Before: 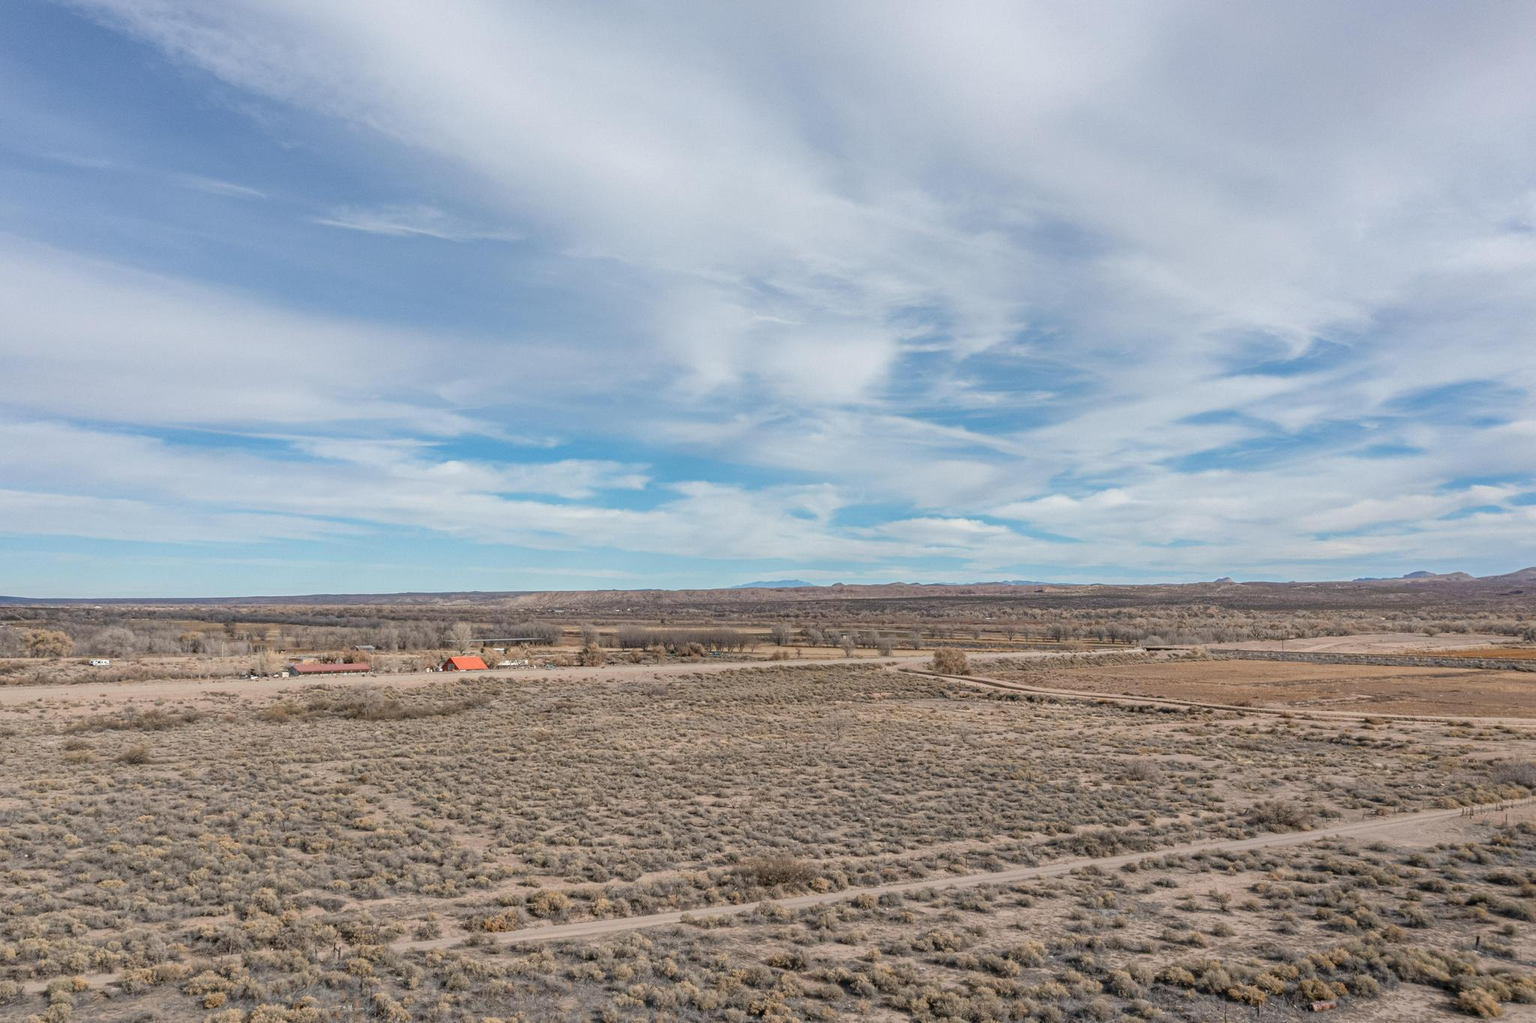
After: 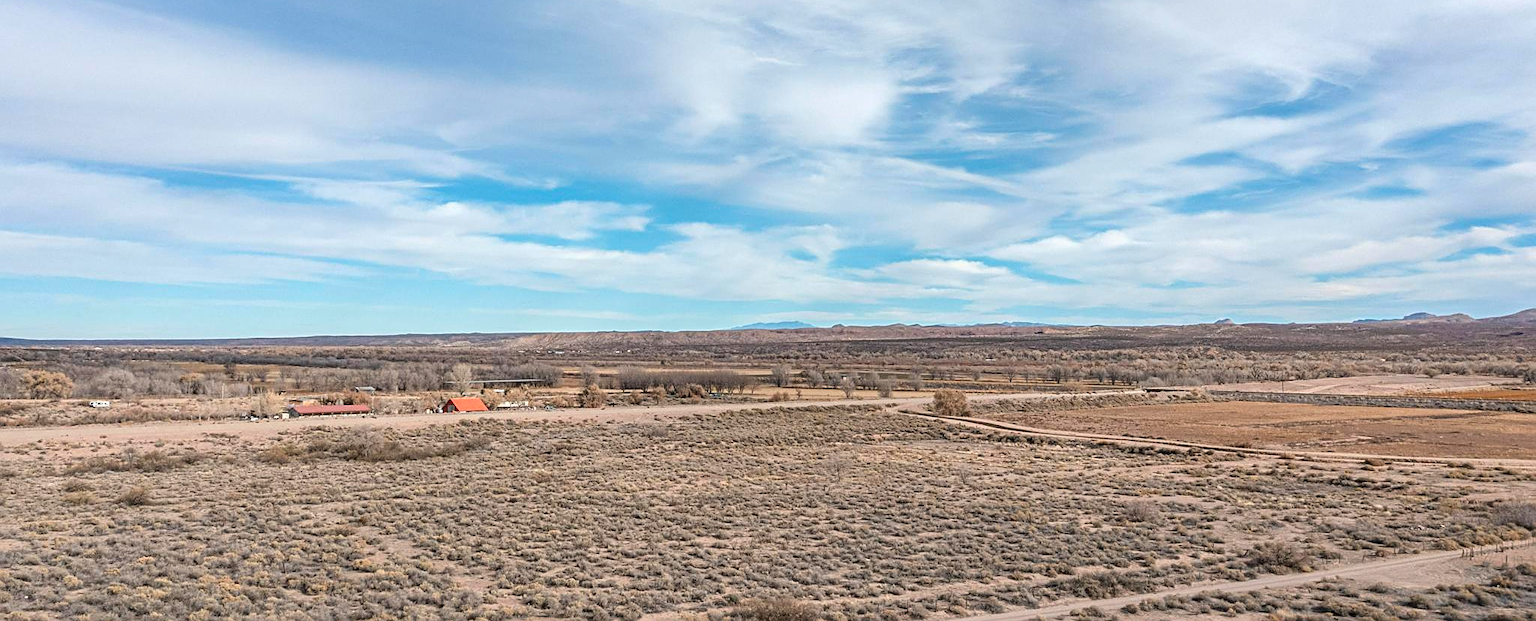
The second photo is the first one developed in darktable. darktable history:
crop and rotate: top 25.314%, bottom 13.947%
tone curve: curves: ch0 [(0, 0) (0.003, 0.002) (0.011, 0.009) (0.025, 0.02) (0.044, 0.036) (0.069, 0.057) (0.1, 0.081) (0.136, 0.115) (0.177, 0.153) (0.224, 0.202) (0.277, 0.264) (0.335, 0.333) (0.399, 0.409) (0.468, 0.491) (0.543, 0.58) (0.623, 0.675) (0.709, 0.777) (0.801, 0.88) (0.898, 0.98) (1, 1)], color space Lab, linked channels, preserve colors none
sharpen: on, module defaults
